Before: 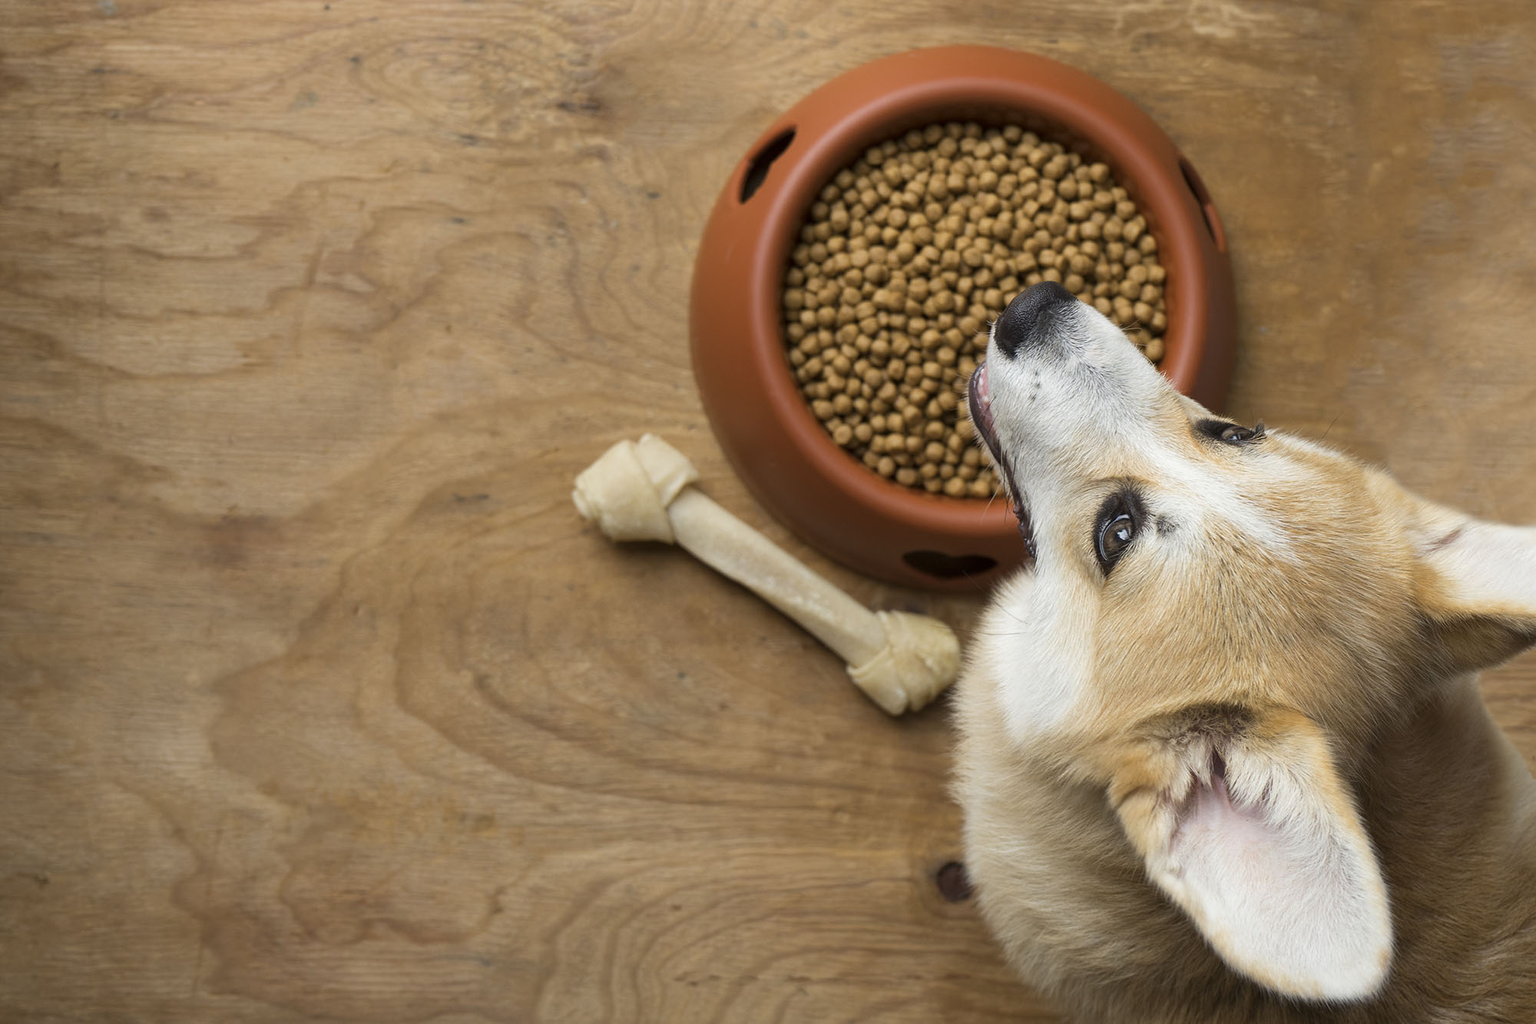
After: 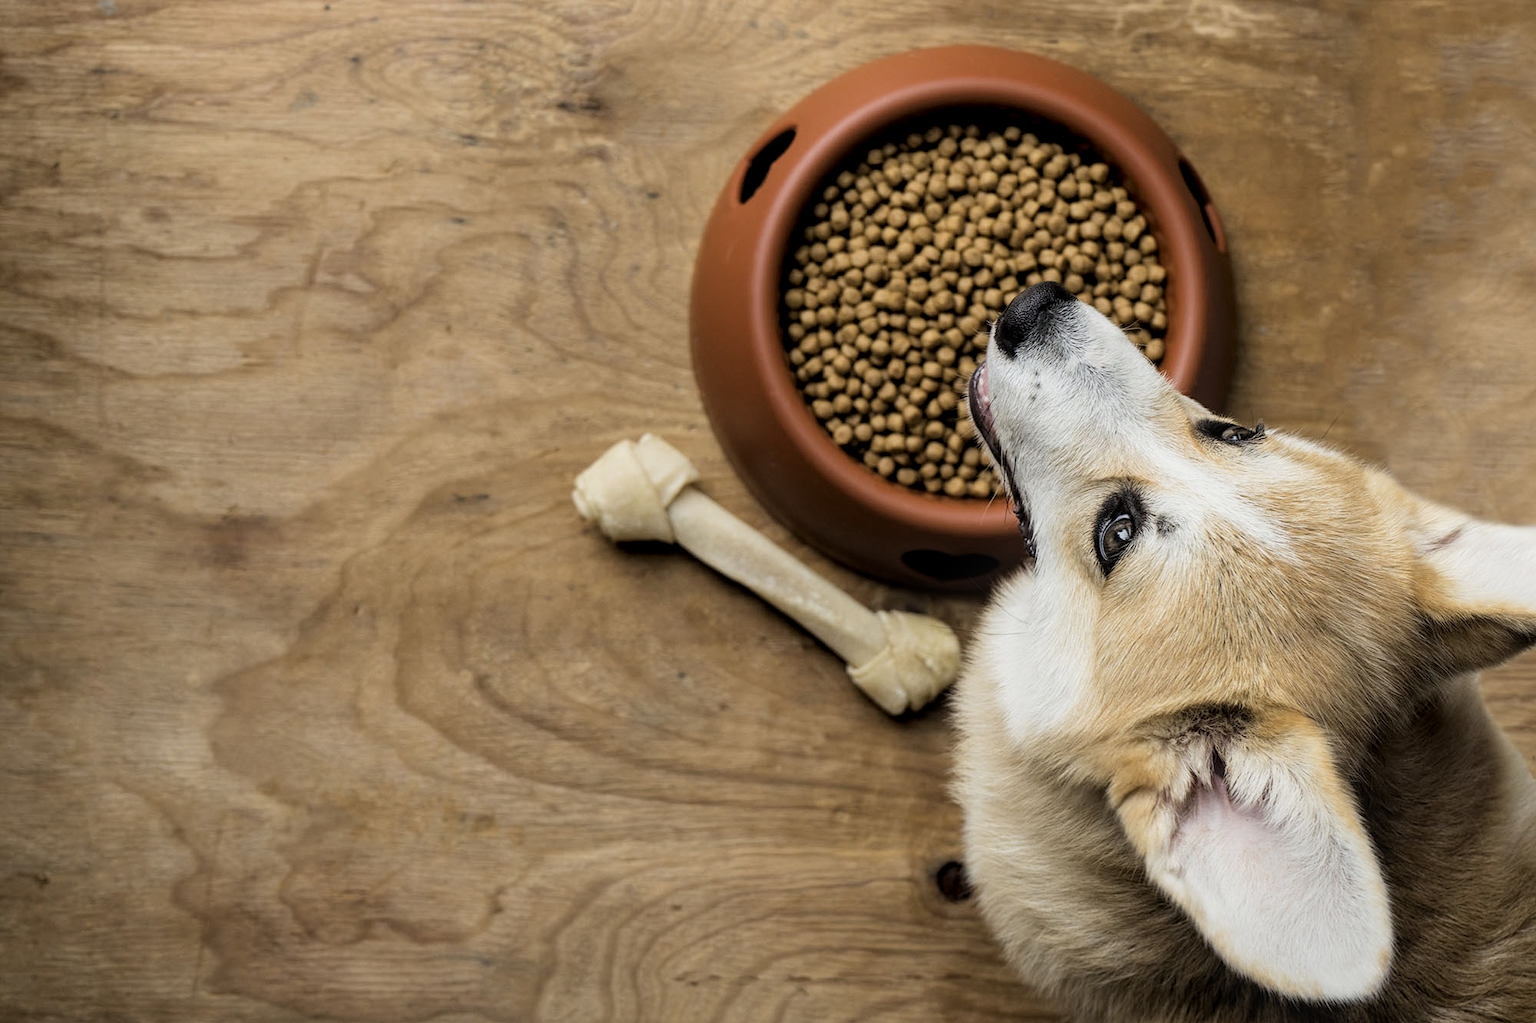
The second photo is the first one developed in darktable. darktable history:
local contrast: on, module defaults
filmic rgb: black relative exposure -5.02 EV, white relative exposure 3.19 EV, hardness 3.45, contrast 1.195, highlights saturation mix -48.99%
